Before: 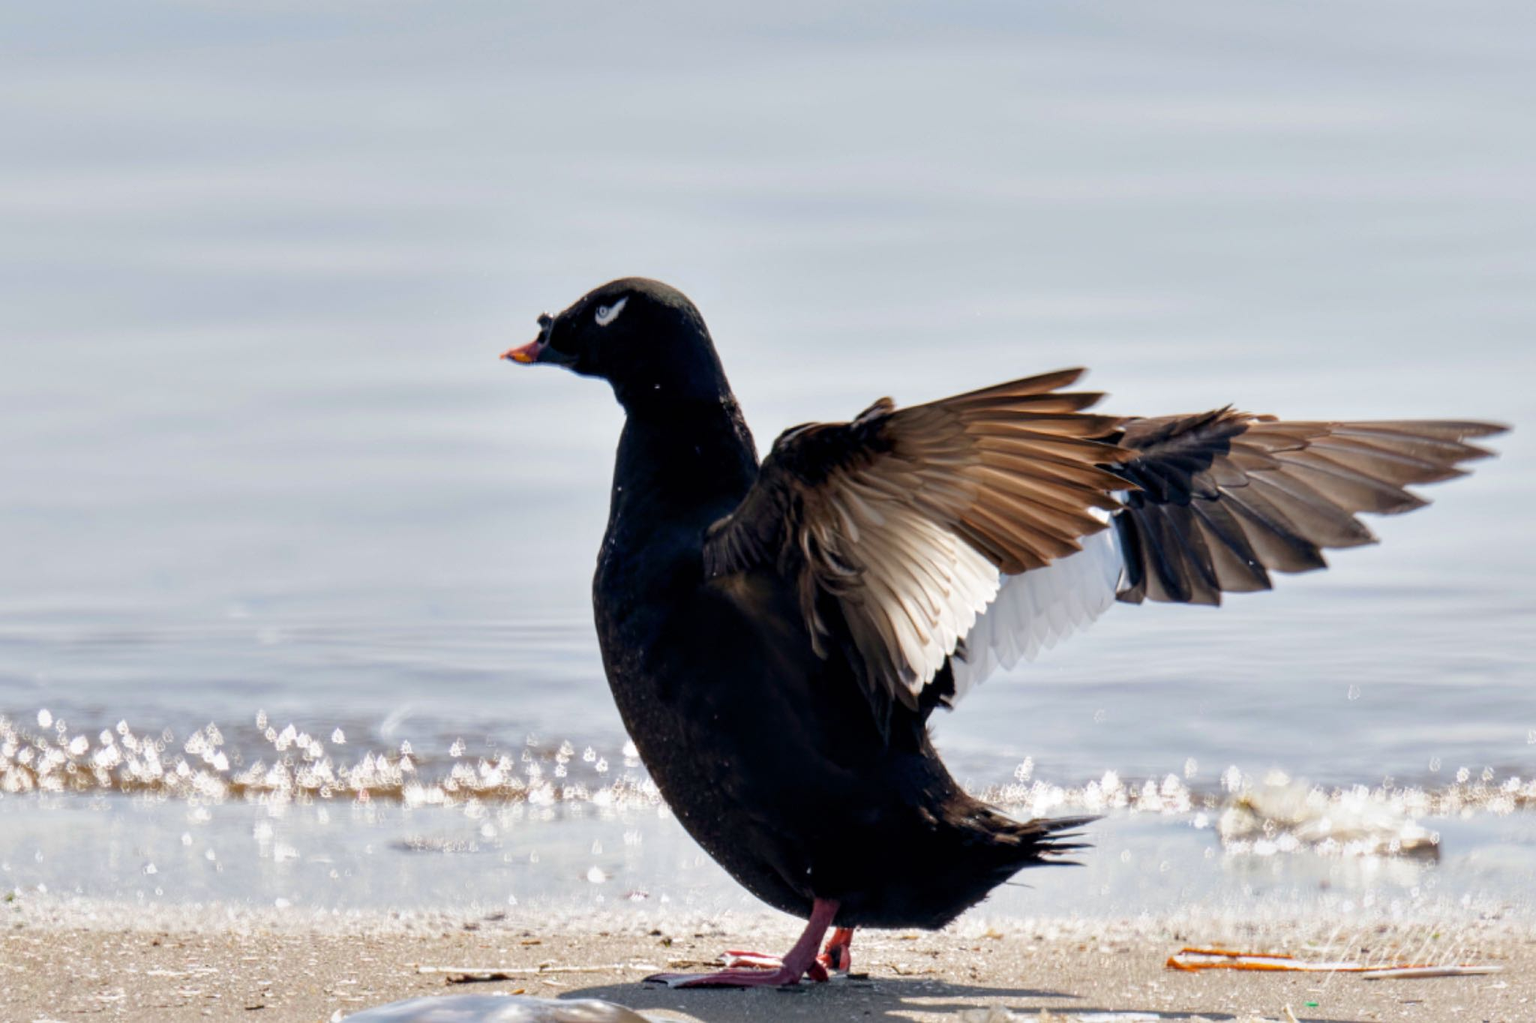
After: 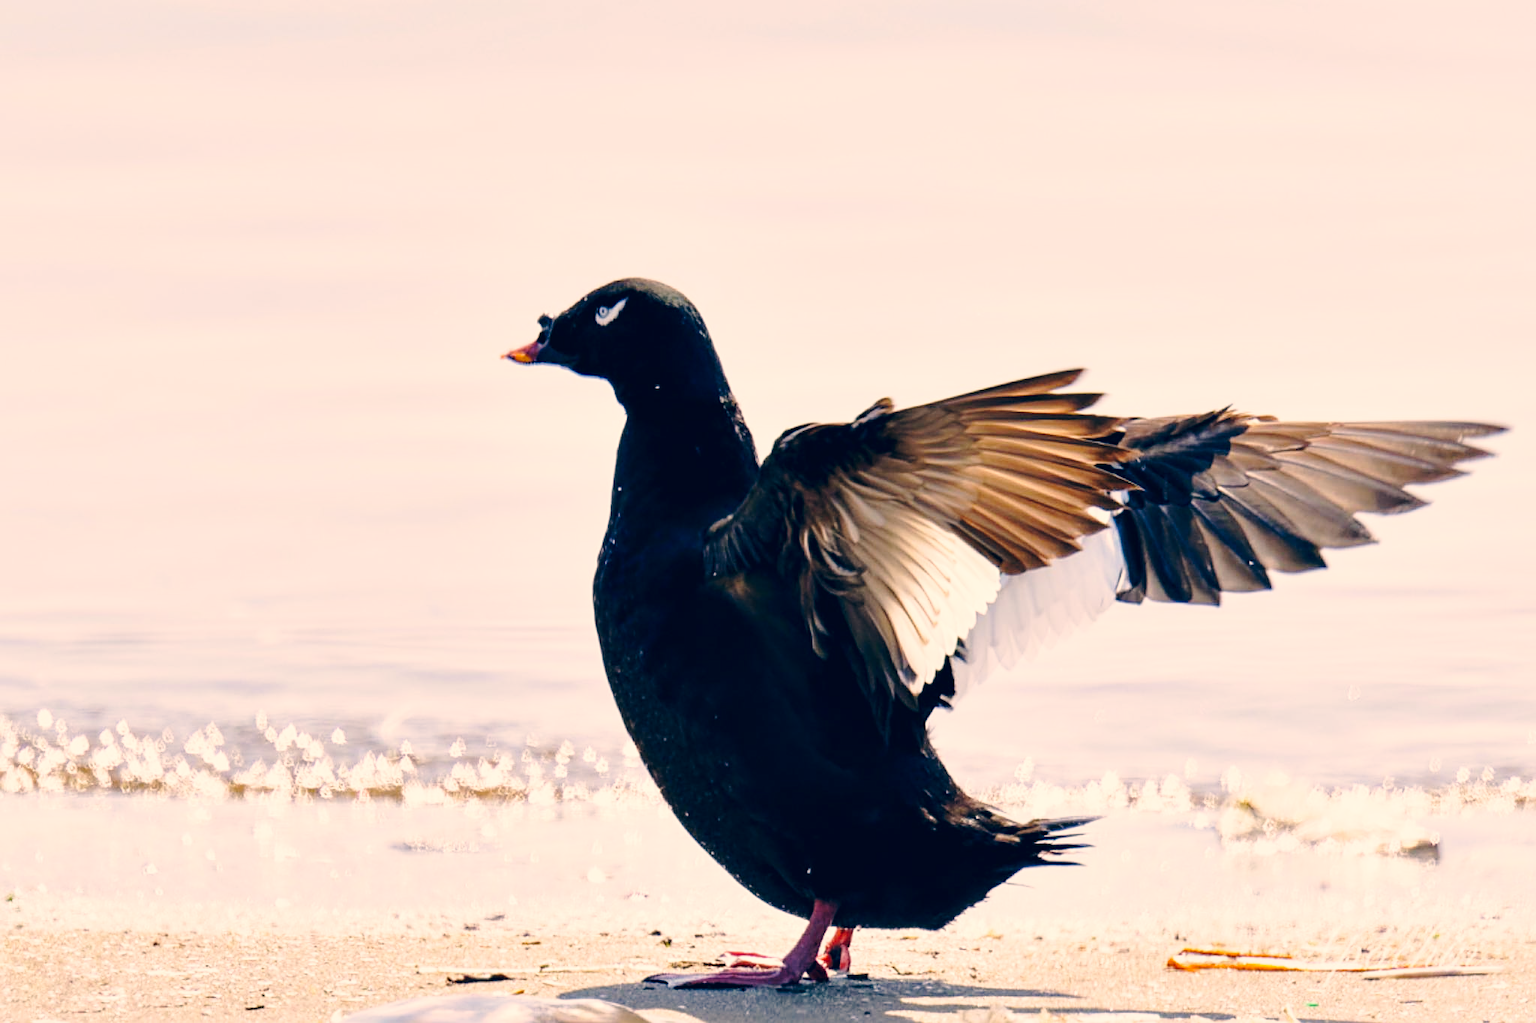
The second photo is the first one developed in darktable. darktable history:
sharpen: on, module defaults
color correction: highlights a* 10.29, highlights b* 14.06, shadows a* -9.67, shadows b* -15.13
base curve: curves: ch0 [(0, 0) (0.028, 0.03) (0.121, 0.232) (0.46, 0.748) (0.859, 0.968) (1, 1)], preserve colors none
